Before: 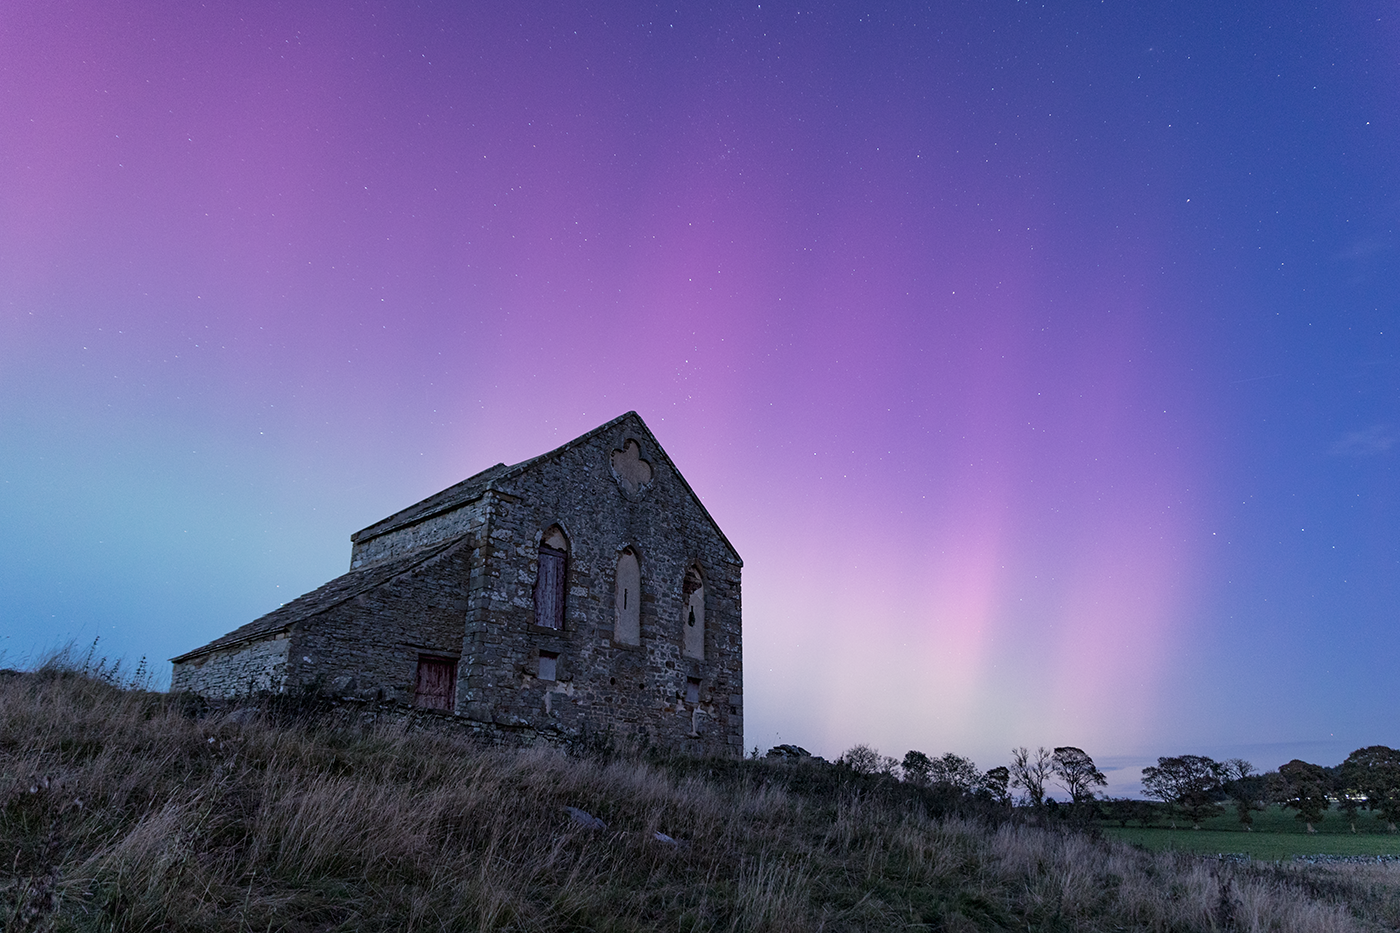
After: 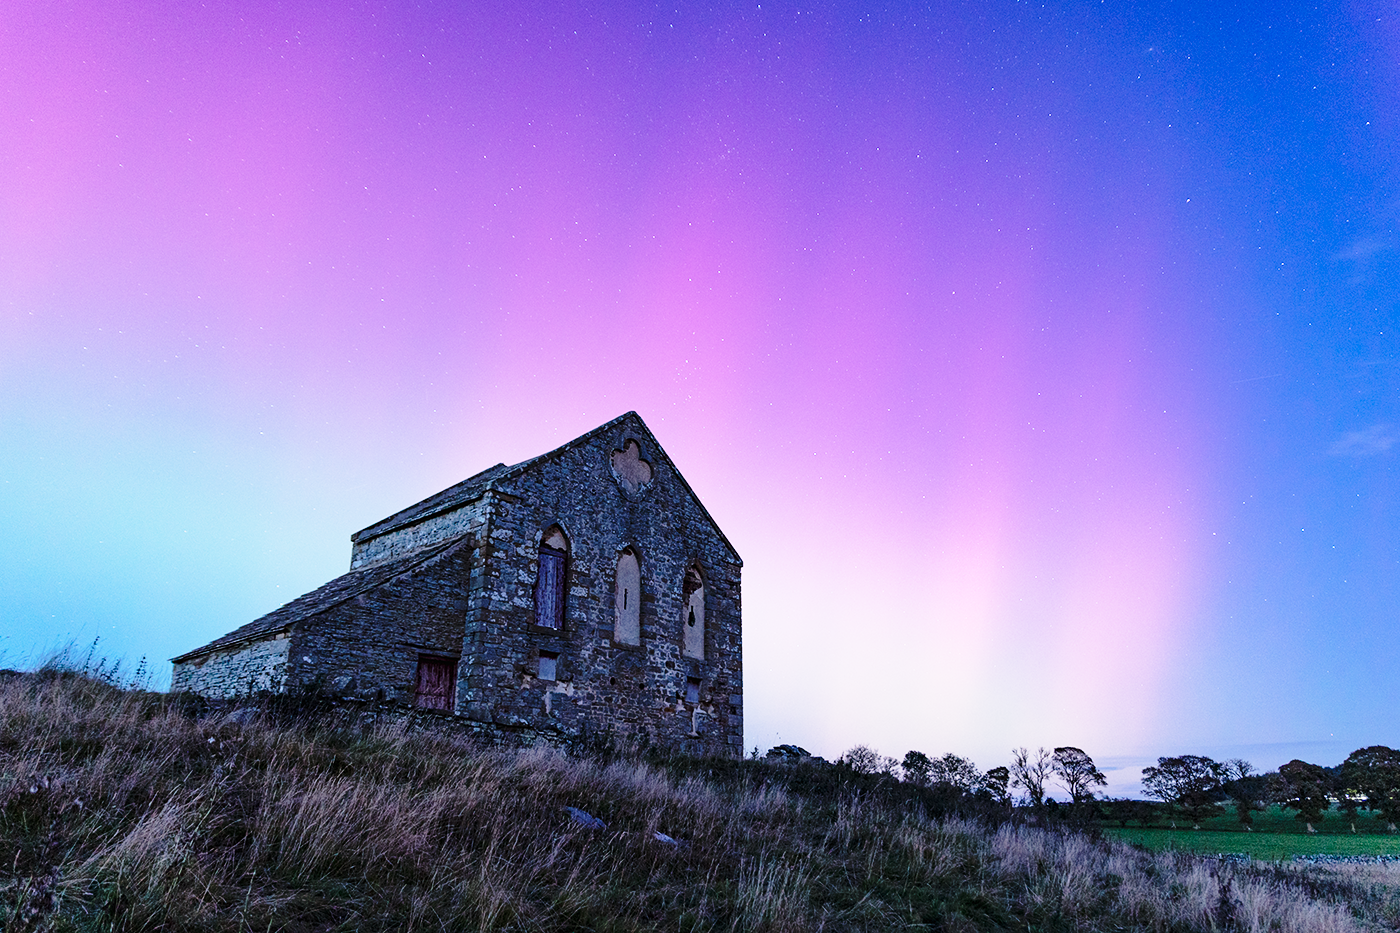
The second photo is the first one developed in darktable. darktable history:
base curve: curves: ch0 [(0, 0) (0.028, 0.03) (0.105, 0.232) (0.387, 0.748) (0.754, 0.968) (1, 1)], preserve colors none
color balance rgb: perceptual saturation grading › global saturation 30.031%
